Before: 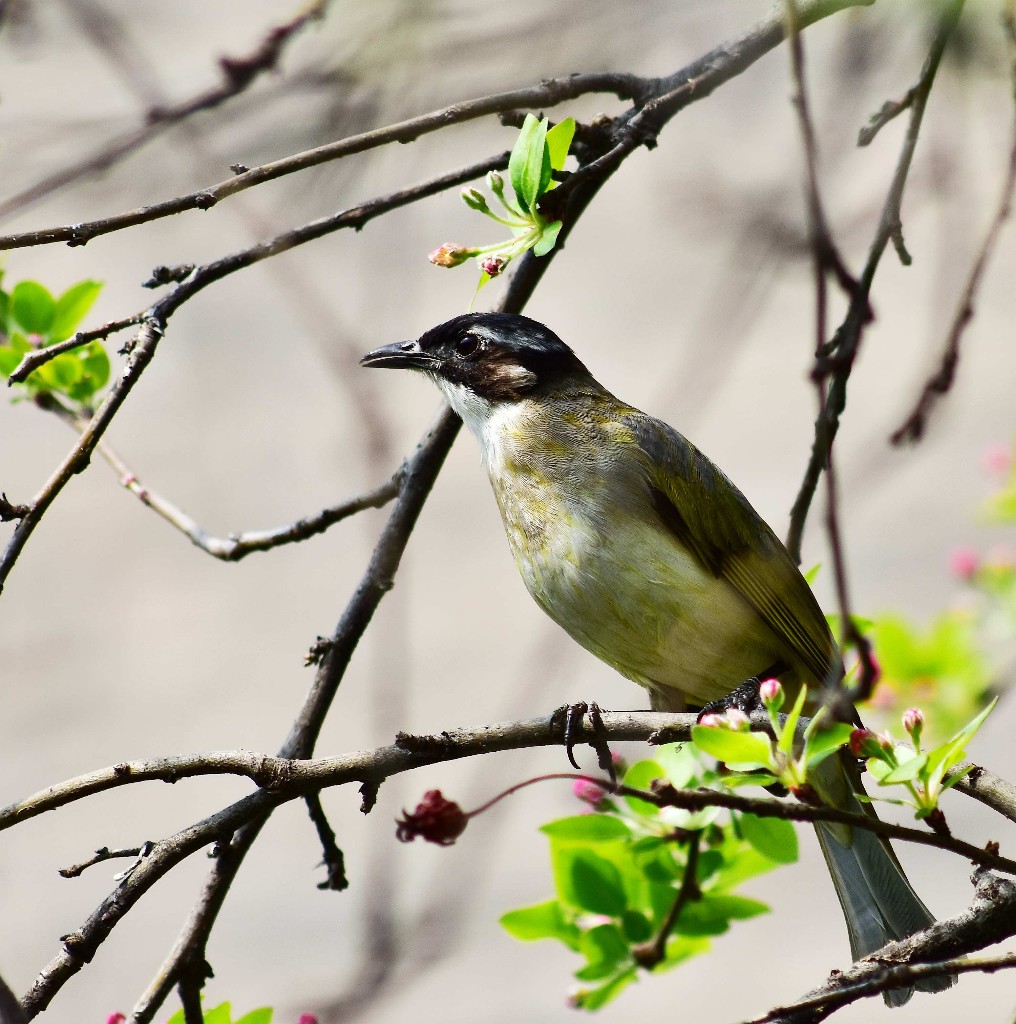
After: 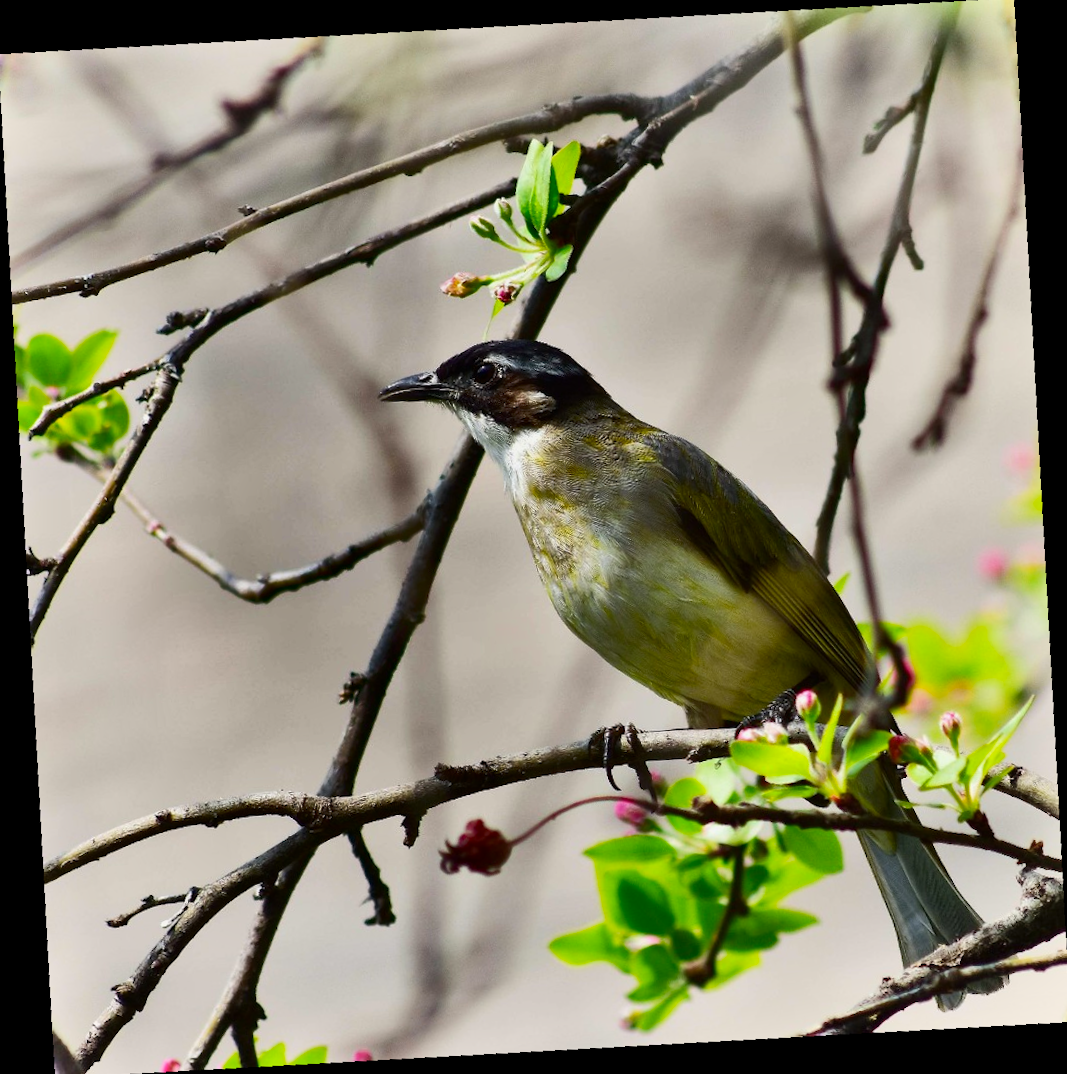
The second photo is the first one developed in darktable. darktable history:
color balance: output saturation 110%
white balance: emerald 1
rotate and perspective: rotation -4.86°, automatic cropping off
shadows and highlights: radius 123.98, shadows 100, white point adjustment -3, highlights -100, highlights color adjustment 89.84%, soften with gaussian
crop and rotate: angle -1.69°
